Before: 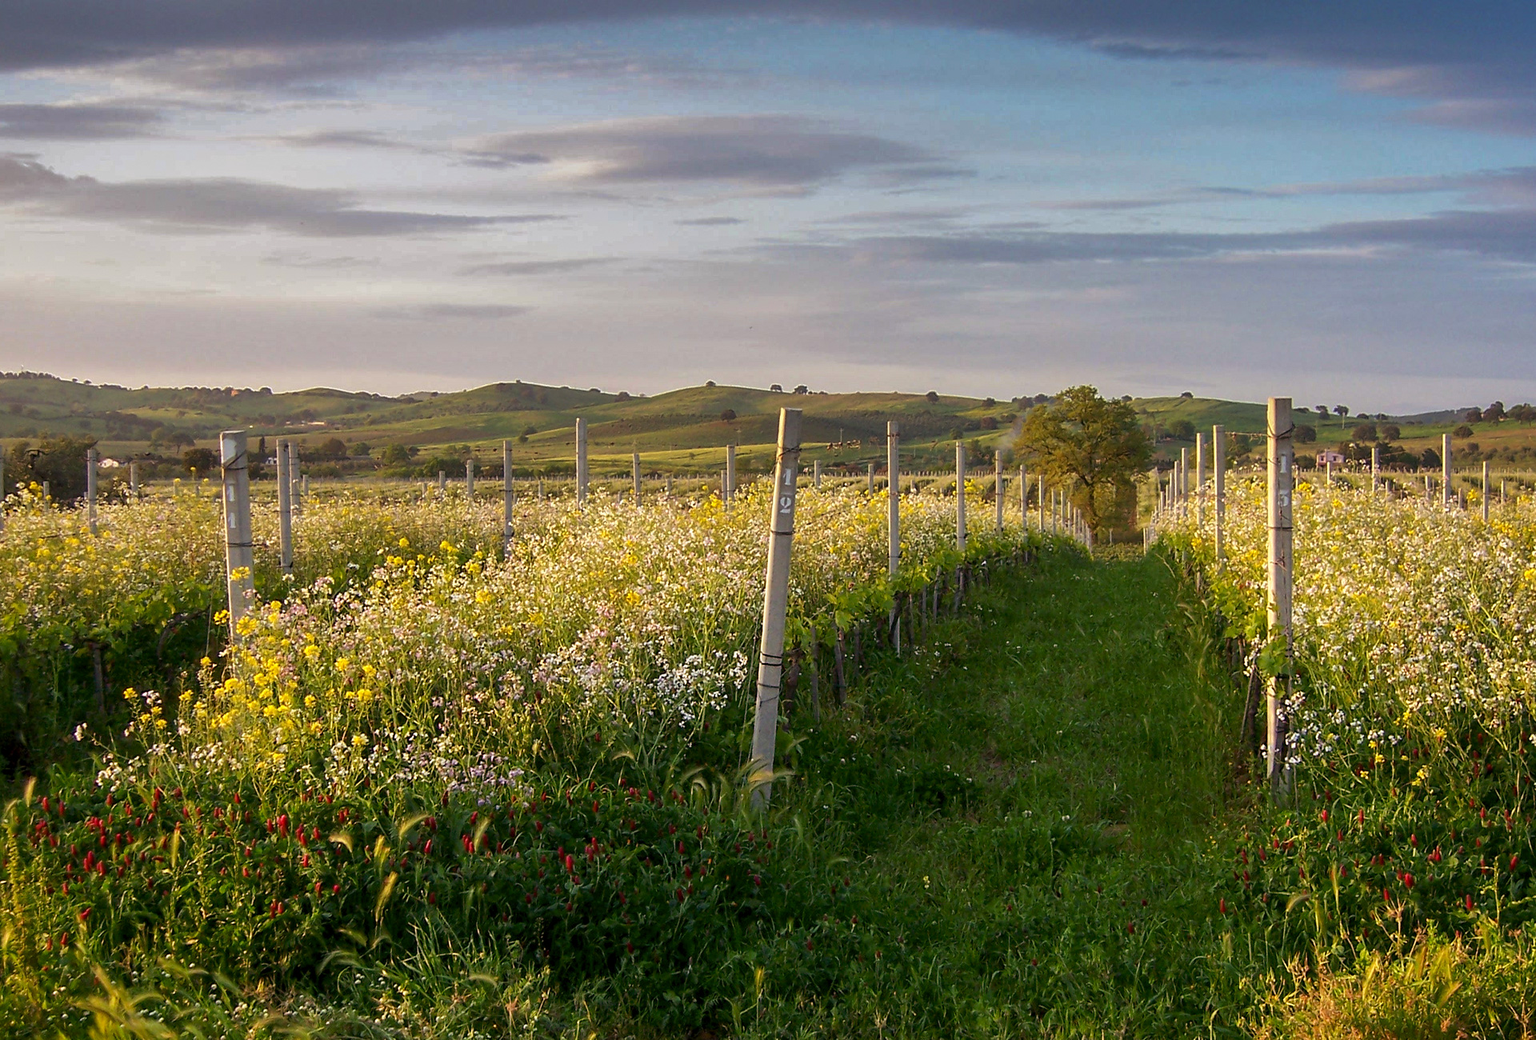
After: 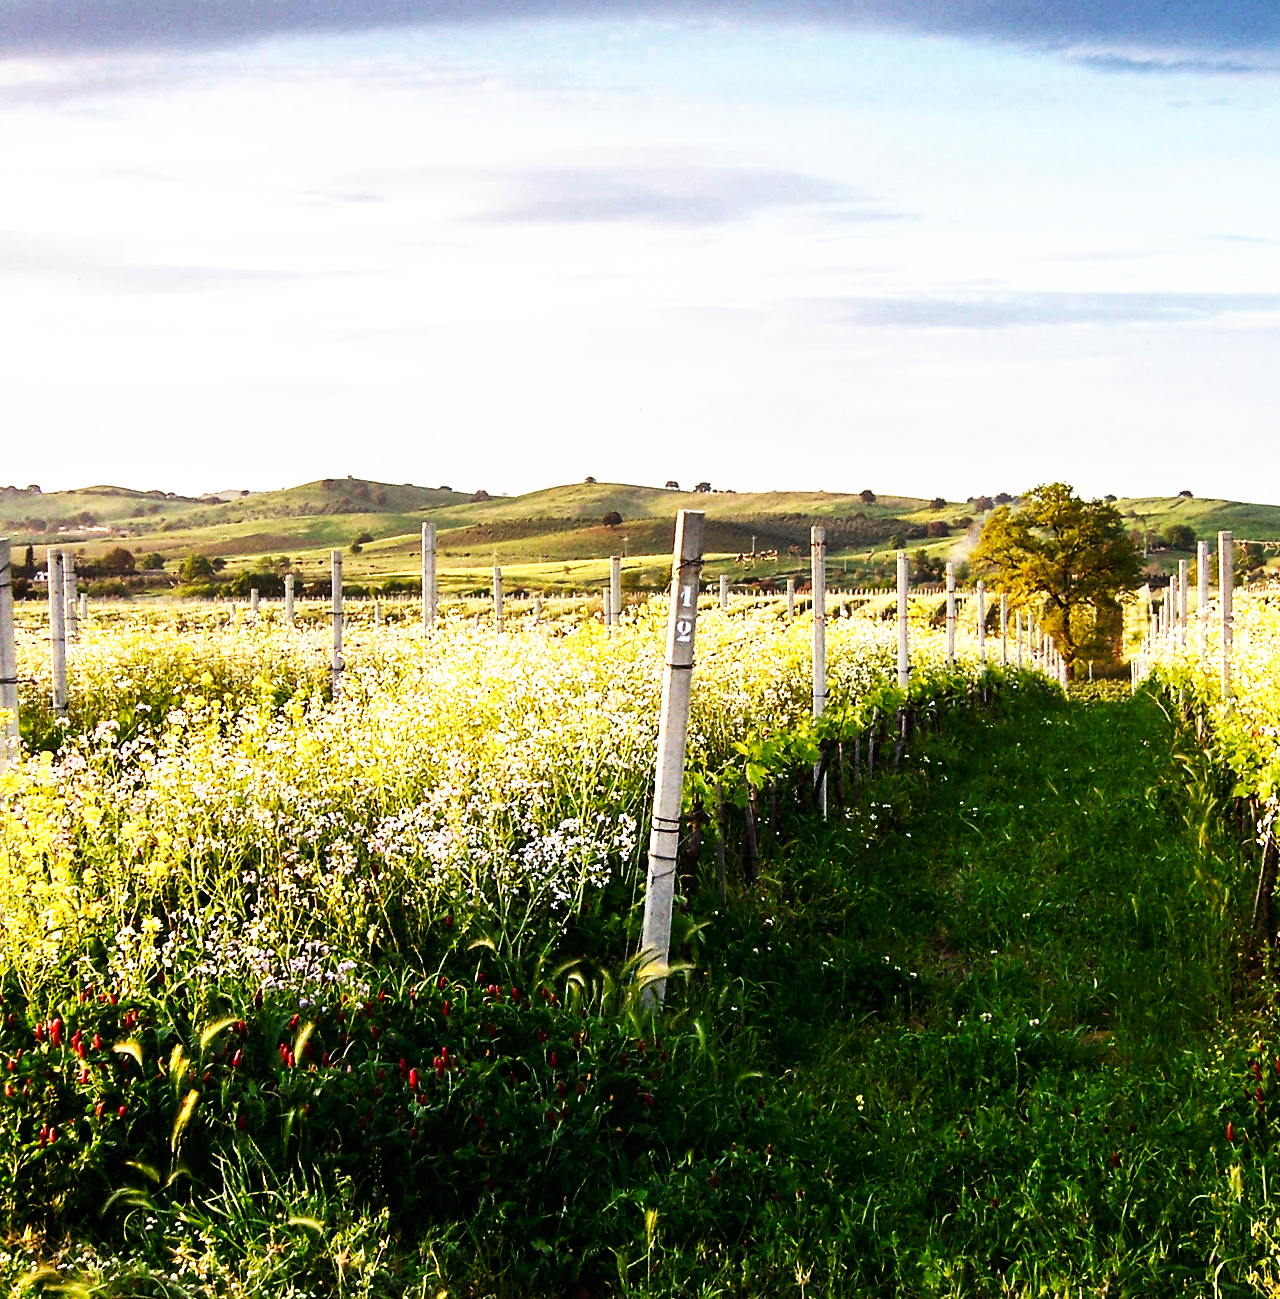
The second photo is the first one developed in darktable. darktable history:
crop and rotate: left 15.546%, right 17.787%
base curve: curves: ch0 [(0, 0) (0.007, 0.004) (0.027, 0.03) (0.046, 0.07) (0.207, 0.54) (0.442, 0.872) (0.673, 0.972) (1, 1)], preserve colors none
tone equalizer: -8 EV -1.08 EV, -7 EV -1.01 EV, -6 EV -0.867 EV, -5 EV -0.578 EV, -3 EV 0.578 EV, -2 EV 0.867 EV, -1 EV 1.01 EV, +0 EV 1.08 EV, edges refinement/feathering 500, mask exposure compensation -1.57 EV, preserve details no
